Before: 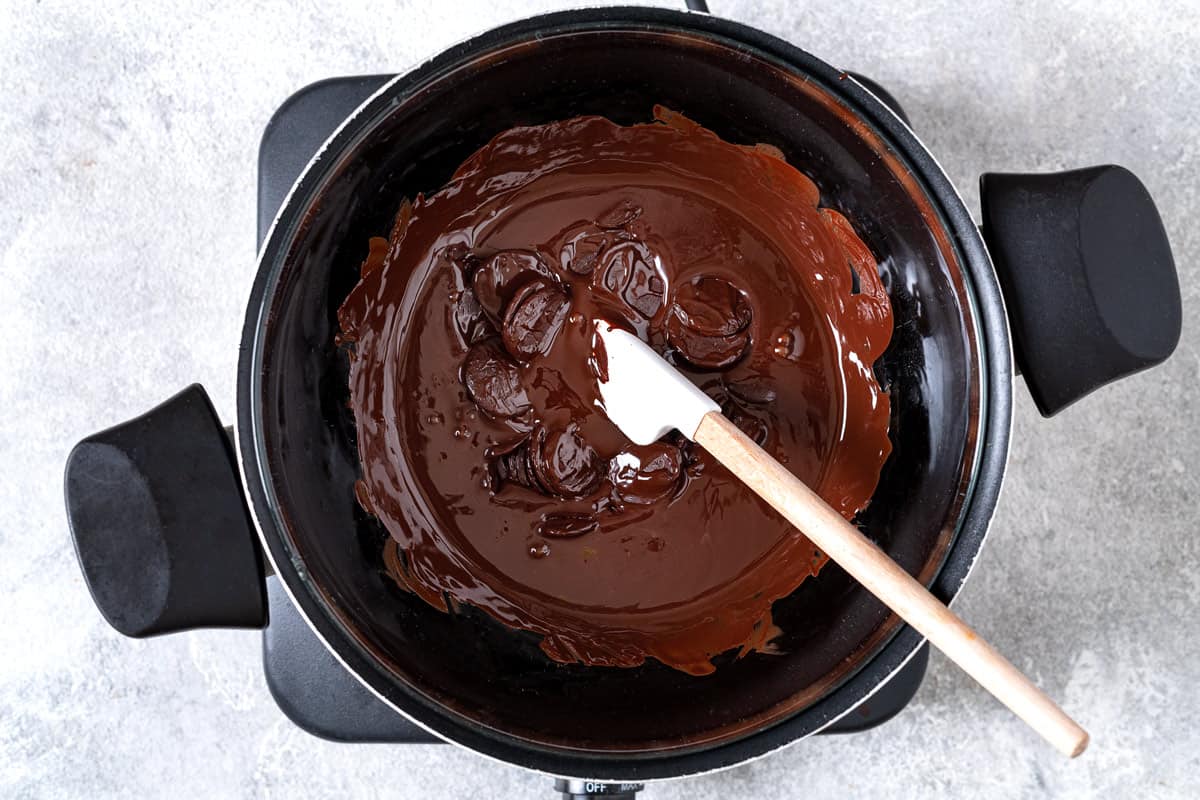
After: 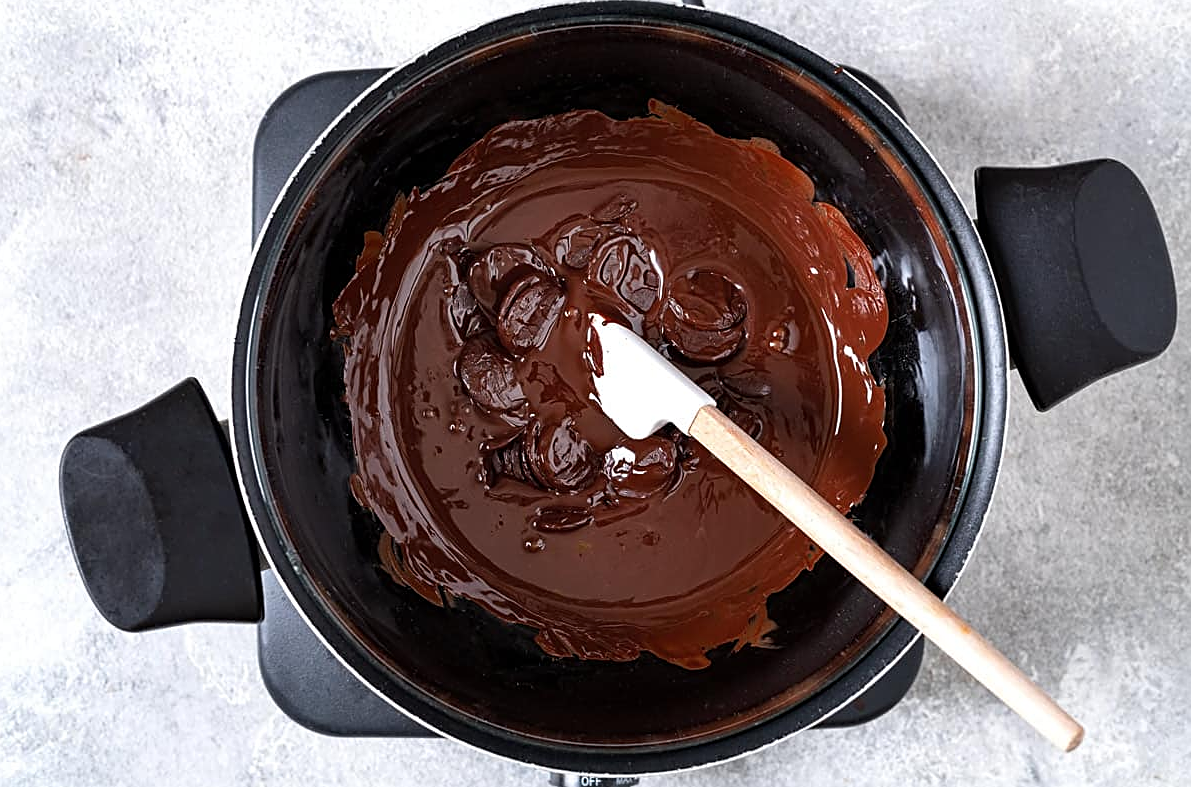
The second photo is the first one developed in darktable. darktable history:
sharpen: on, module defaults
crop: left 0.454%, top 0.764%, right 0.248%, bottom 0.846%
